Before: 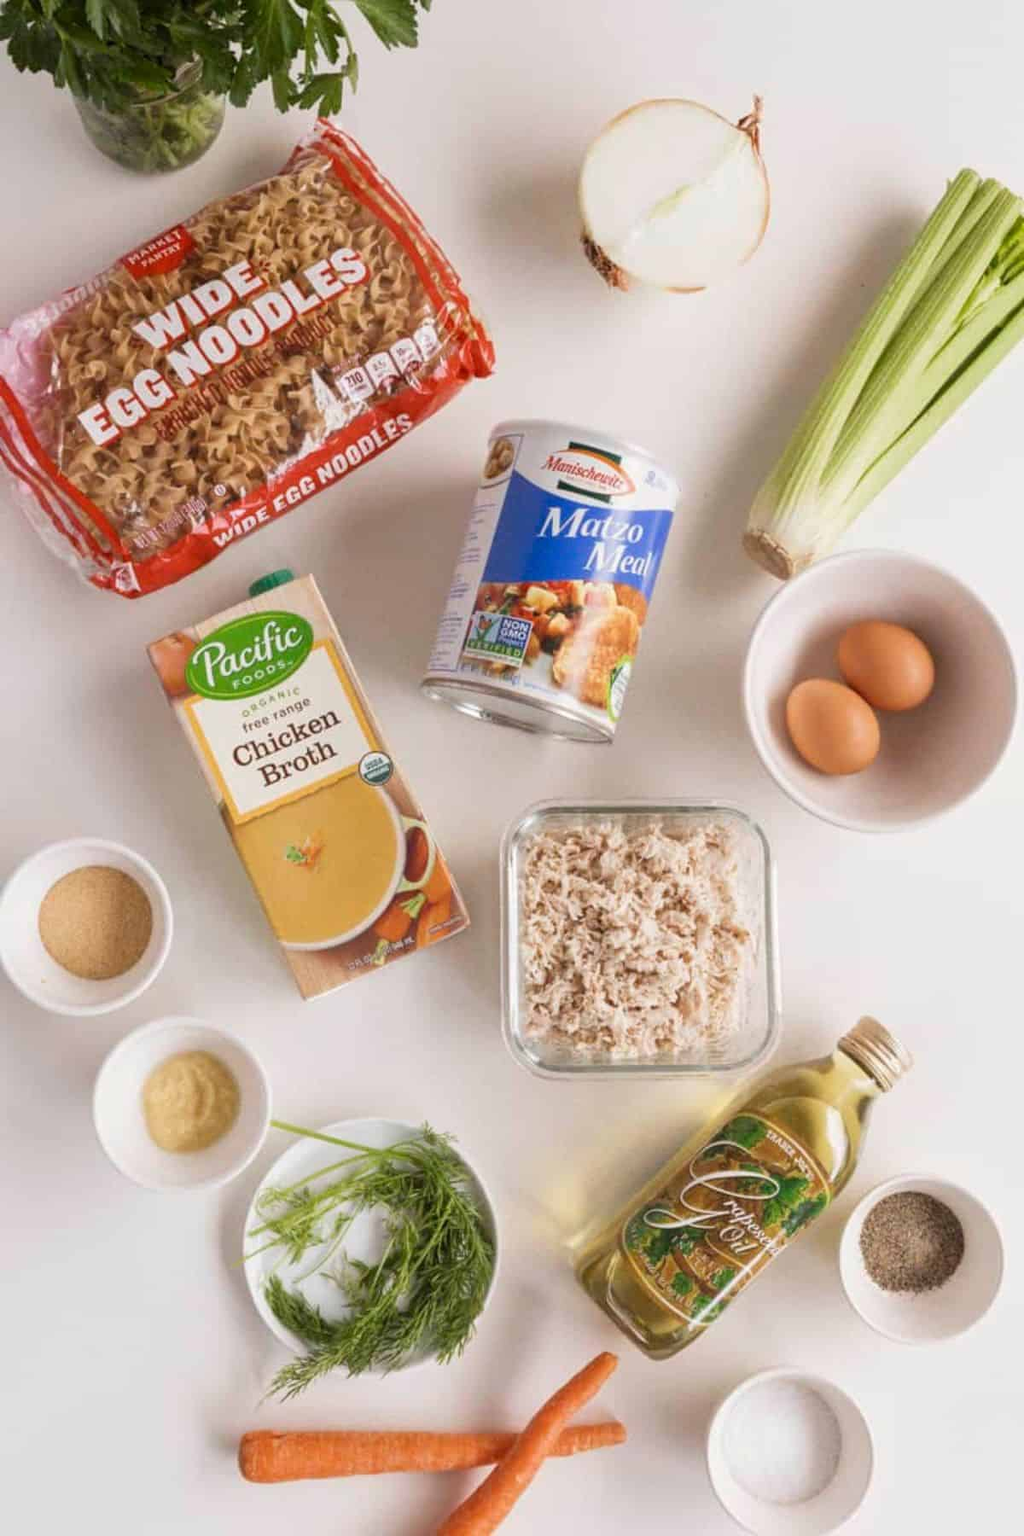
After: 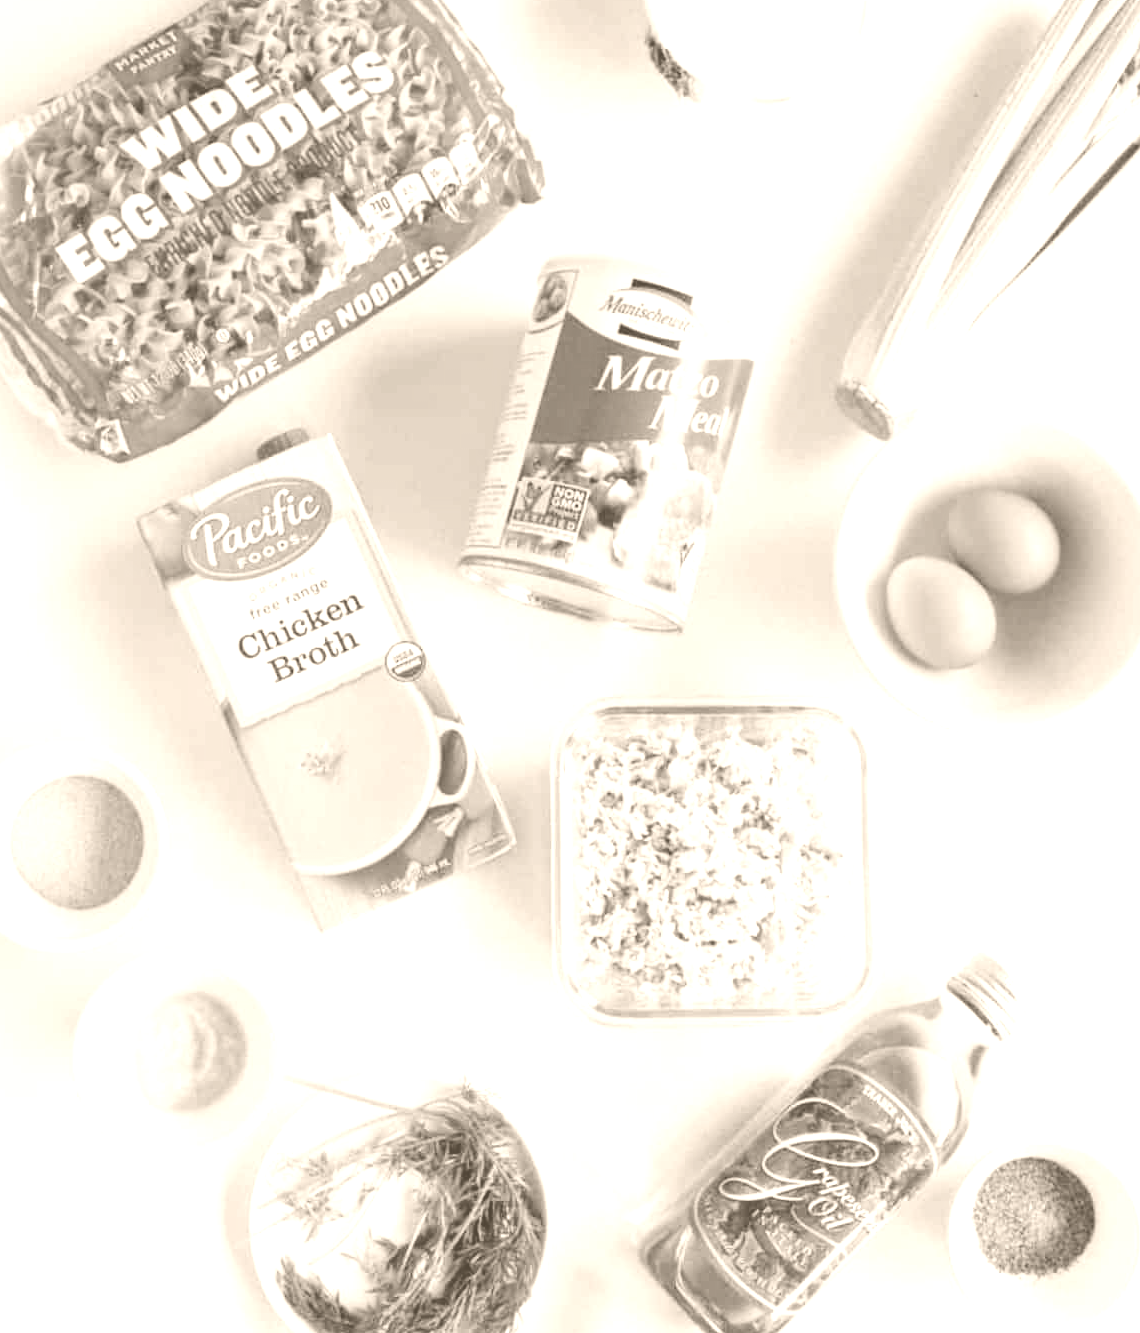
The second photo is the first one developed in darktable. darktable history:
crop and rotate: left 2.991%, top 13.302%, right 1.981%, bottom 12.636%
colorize: hue 34.49°, saturation 35.33%, source mix 100%, version 1
filmic rgb: black relative exposure -7.65 EV, white relative exposure 4.56 EV, hardness 3.61, contrast 1.25
